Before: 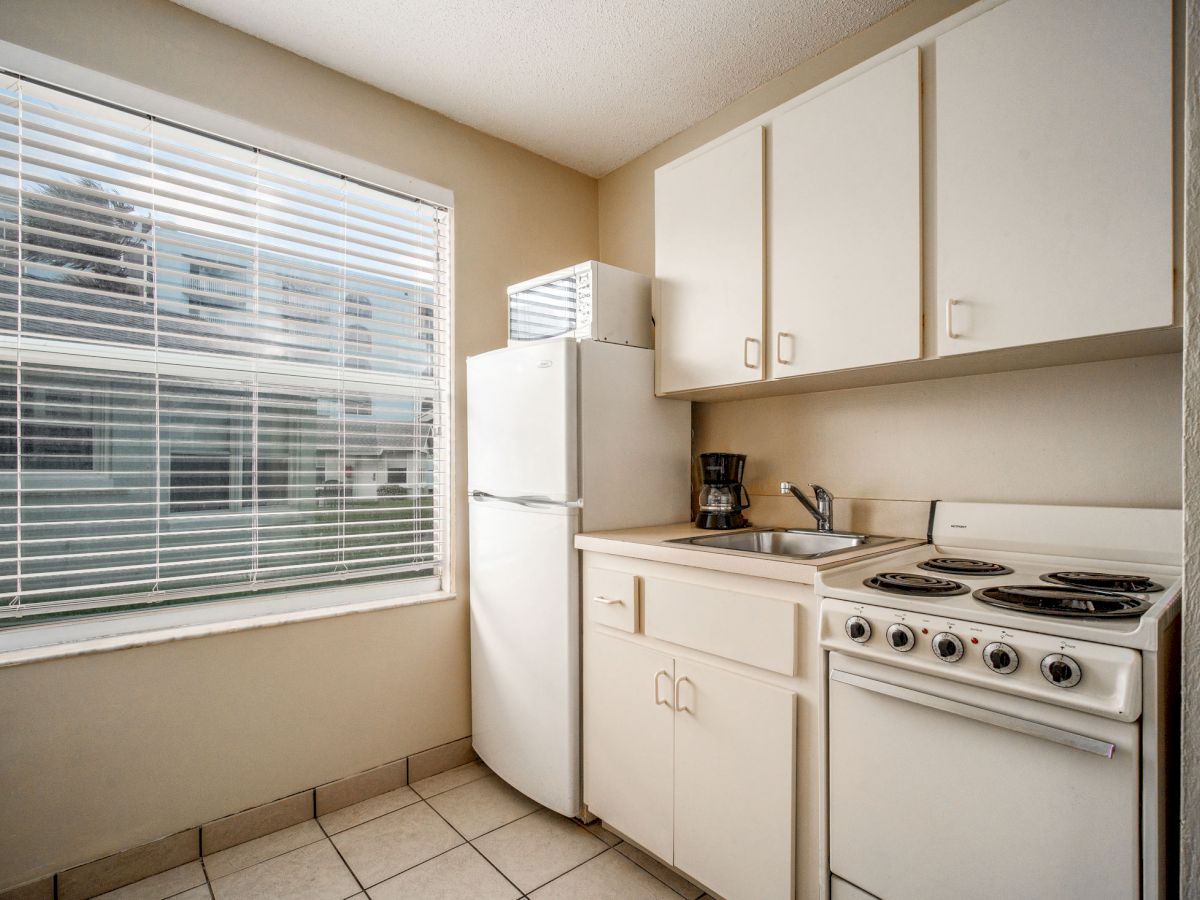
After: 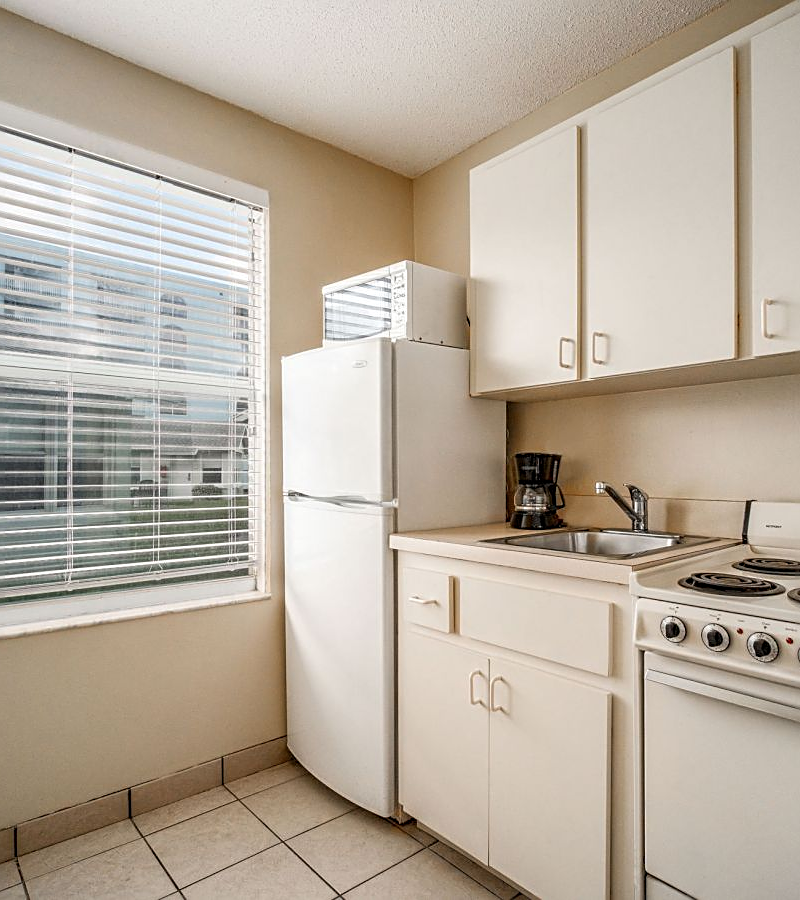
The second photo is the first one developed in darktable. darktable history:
color balance rgb: global vibrance 0.5%
crop and rotate: left 15.446%, right 17.836%
sharpen: on, module defaults
